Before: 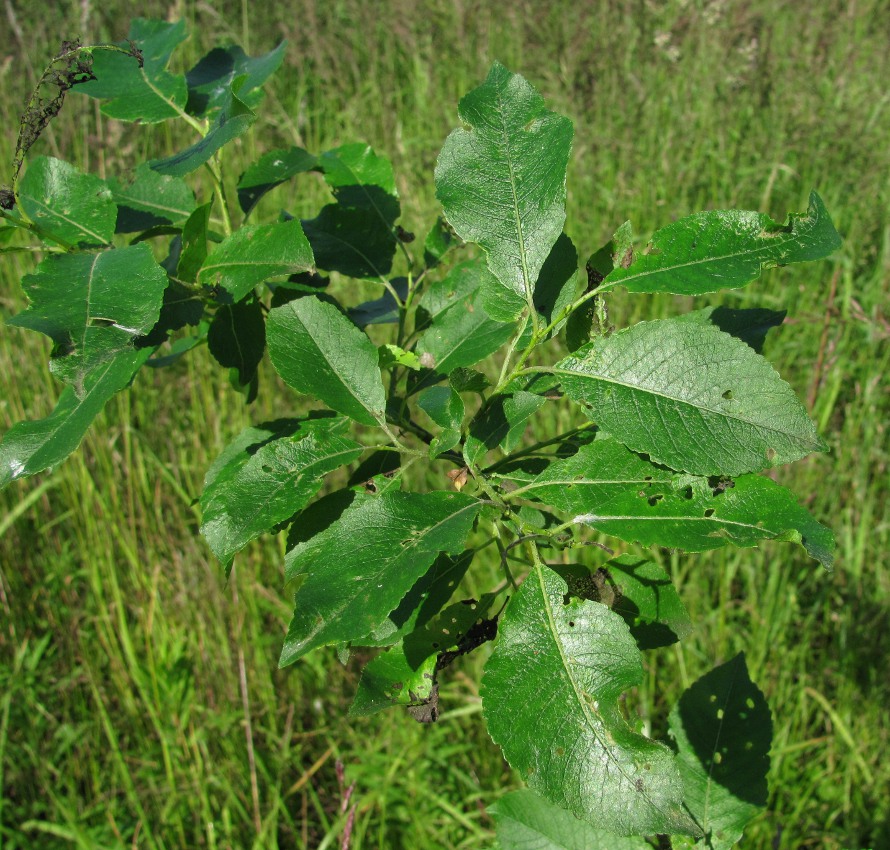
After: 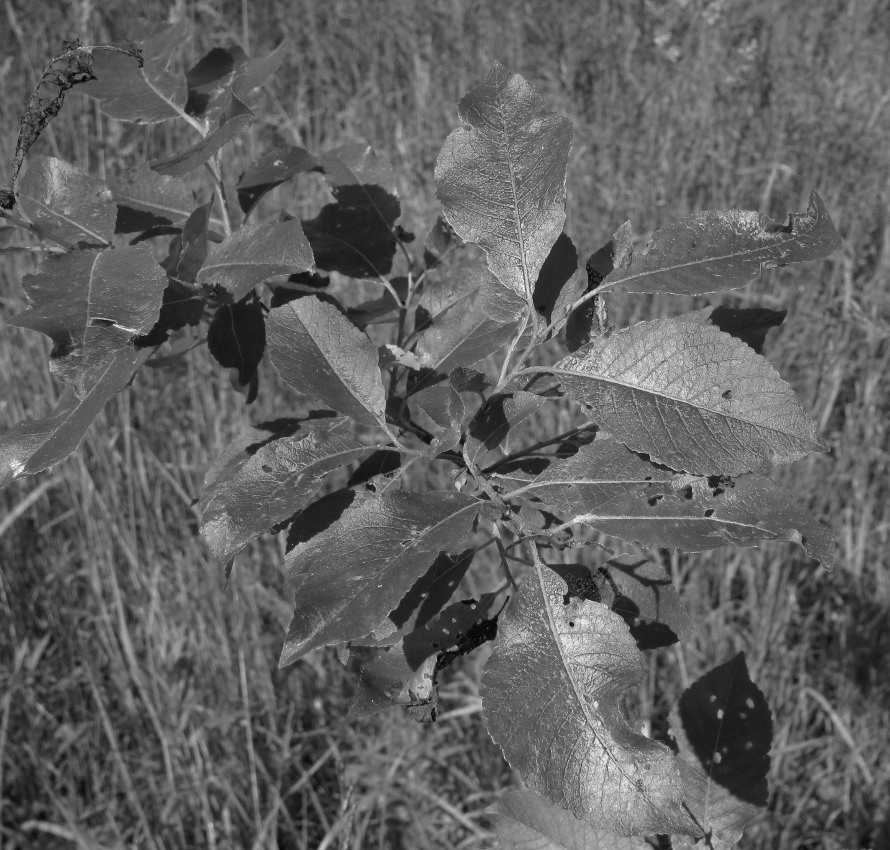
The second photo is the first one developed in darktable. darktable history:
color balance rgb: highlights gain › chroma 0.199%, highlights gain › hue 331.49°, perceptual saturation grading › global saturation 30.277%
color calibration: output gray [0.267, 0.423, 0.261, 0], illuminant as shot in camera, x 0.358, y 0.373, temperature 4628.91 K
